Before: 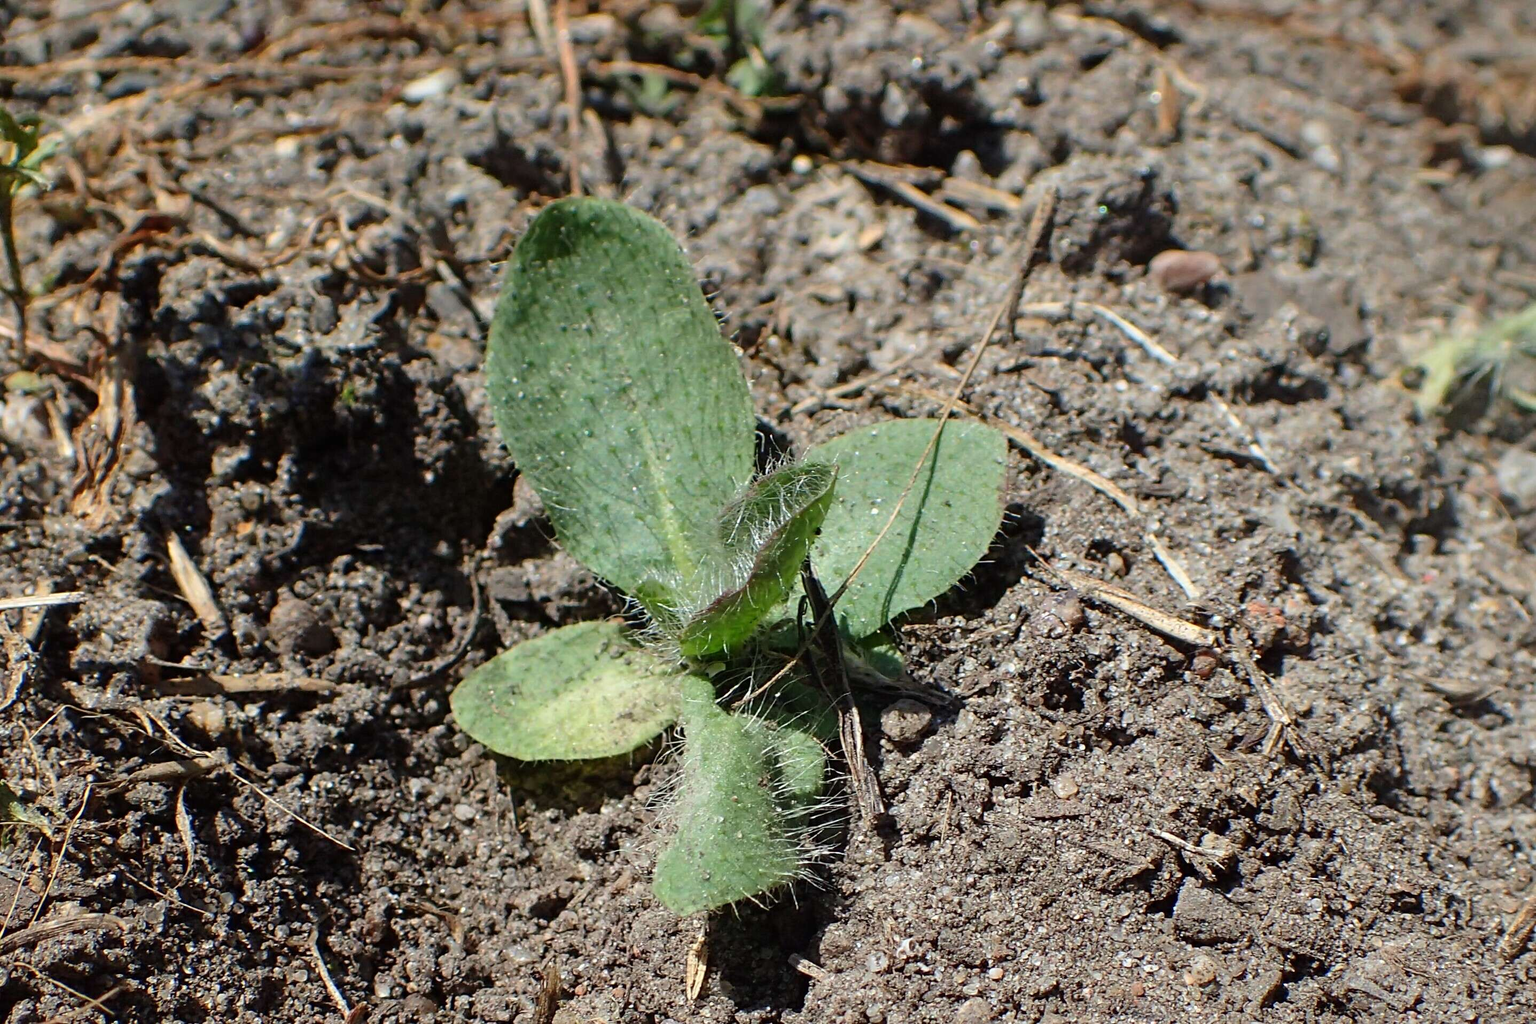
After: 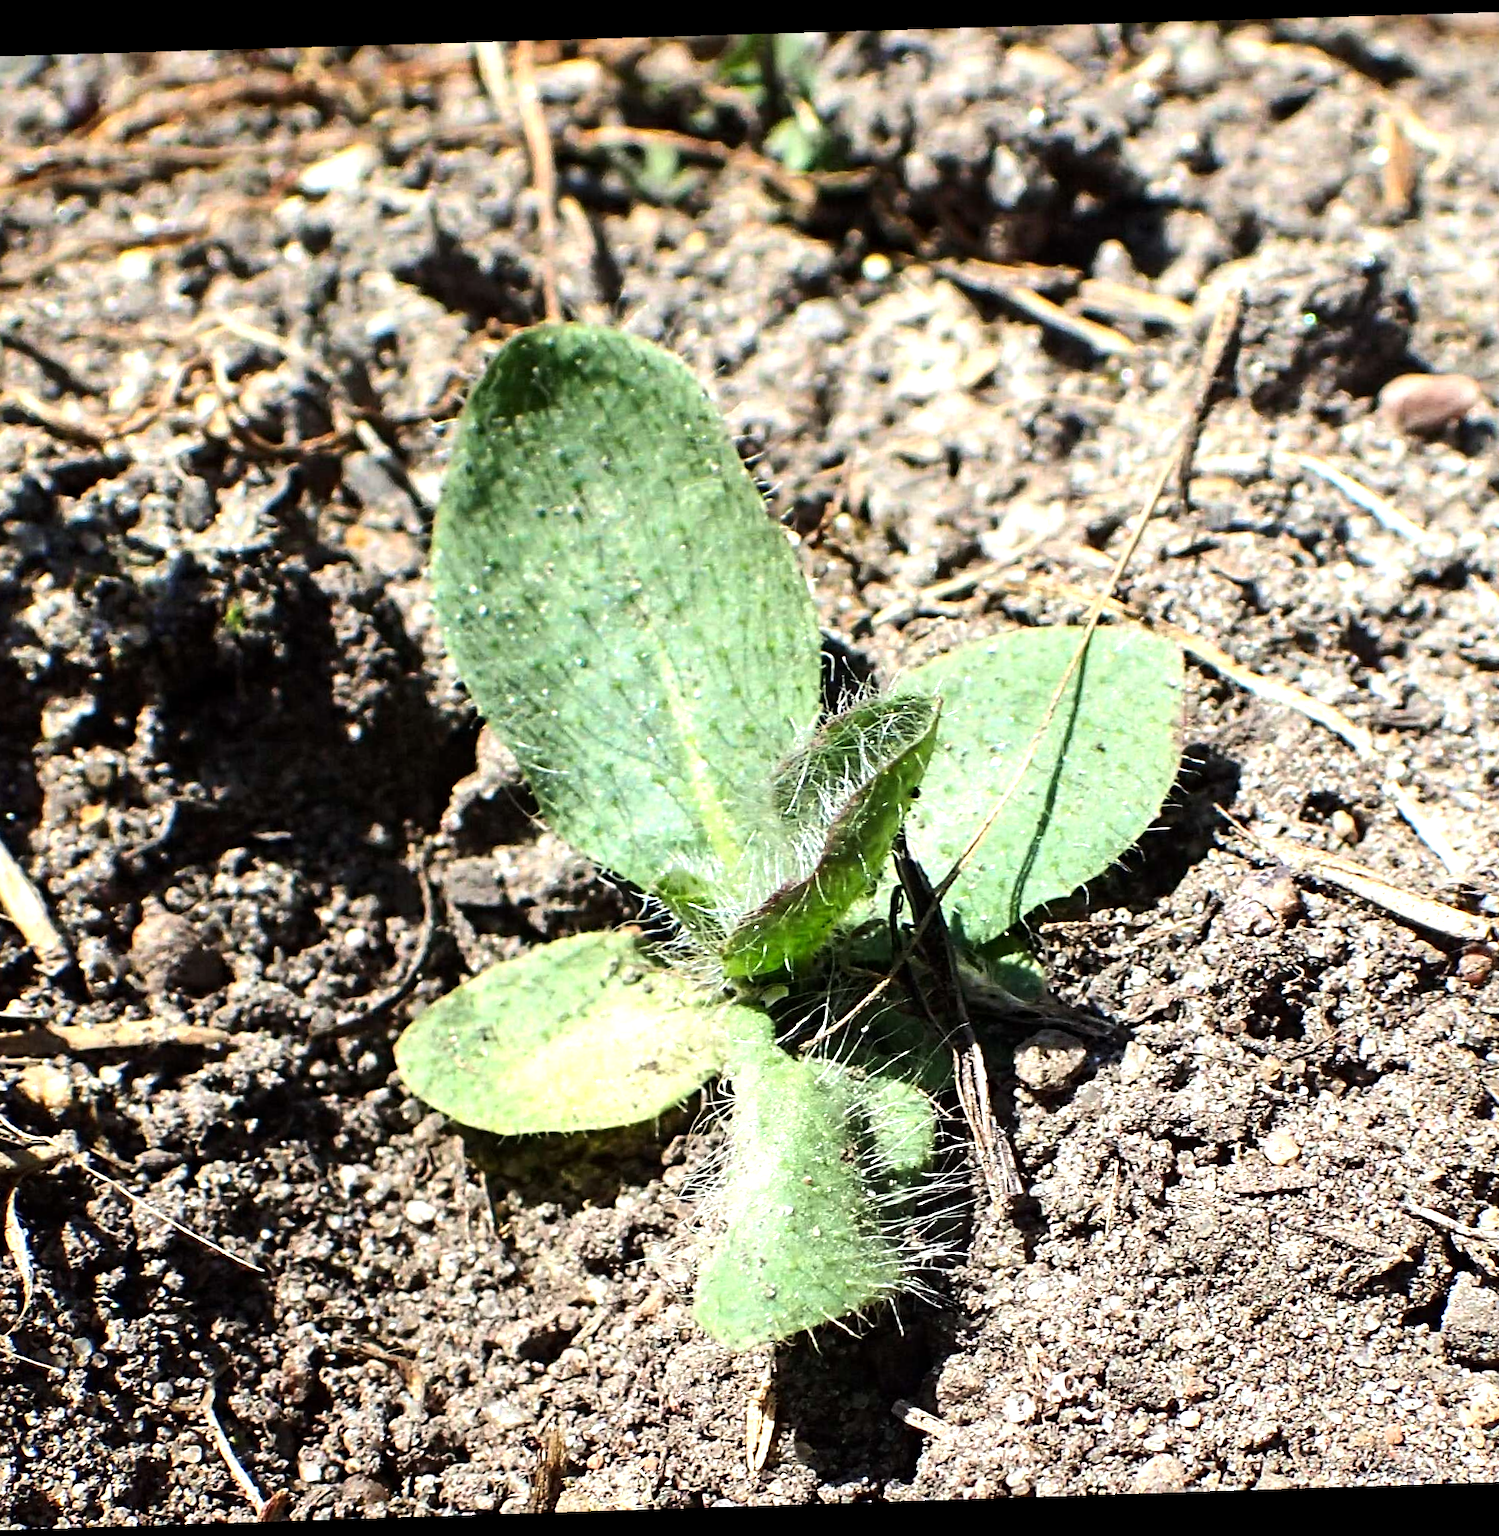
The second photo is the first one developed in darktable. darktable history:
rotate and perspective: rotation -1.77°, lens shift (horizontal) 0.004, automatic cropping off
local contrast: highlights 100%, shadows 100%, detail 120%, midtone range 0.2
crop and rotate: left 12.673%, right 20.66%
contrast brightness saturation: contrast 0.1, brightness 0.03, saturation 0.09
exposure: black level correction 0, exposure 0.5 EV, compensate highlight preservation false
tone equalizer: -8 EV -0.75 EV, -7 EV -0.7 EV, -6 EV -0.6 EV, -5 EV -0.4 EV, -3 EV 0.4 EV, -2 EV 0.6 EV, -1 EV 0.7 EV, +0 EV 0.75 EV, edges refinement/feathering 500, mask exposure compensation -1.57 EV, preserve details no
